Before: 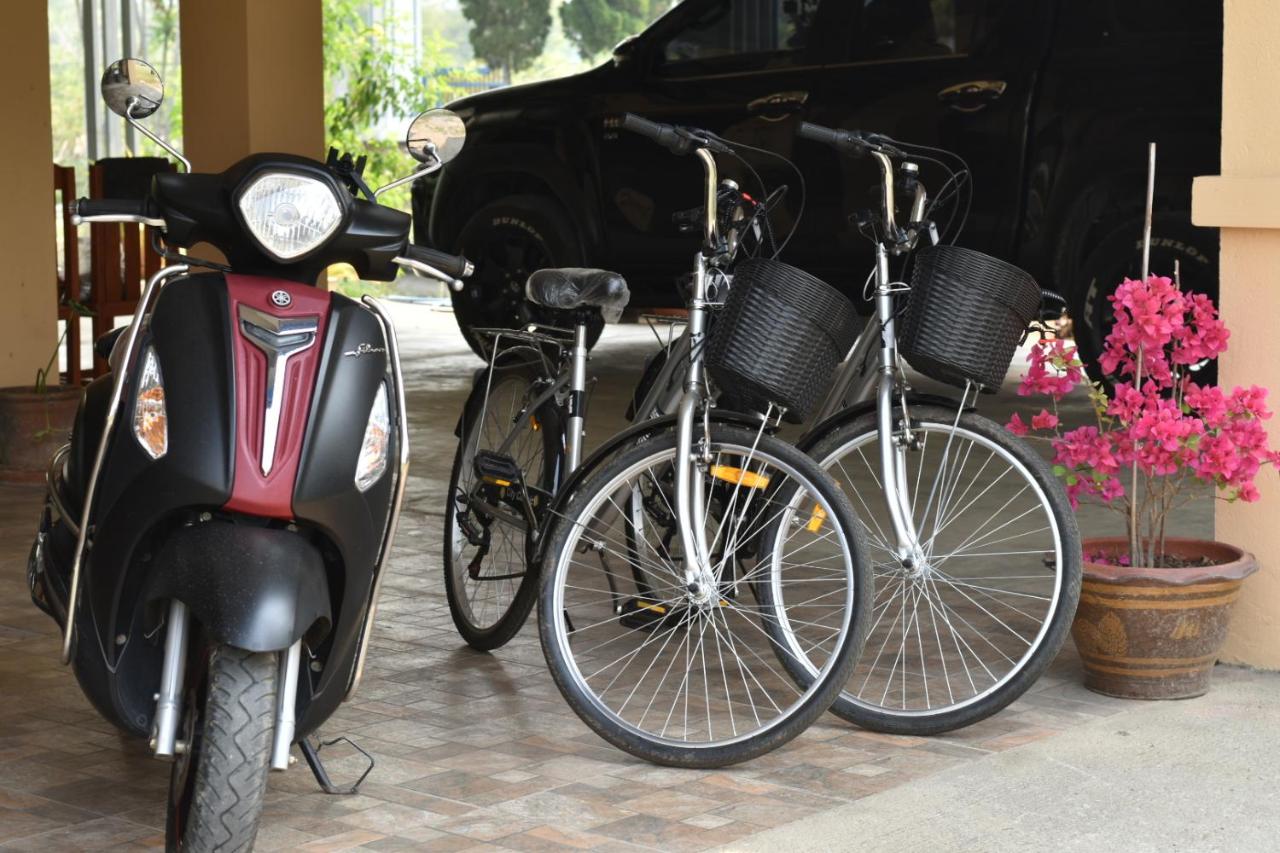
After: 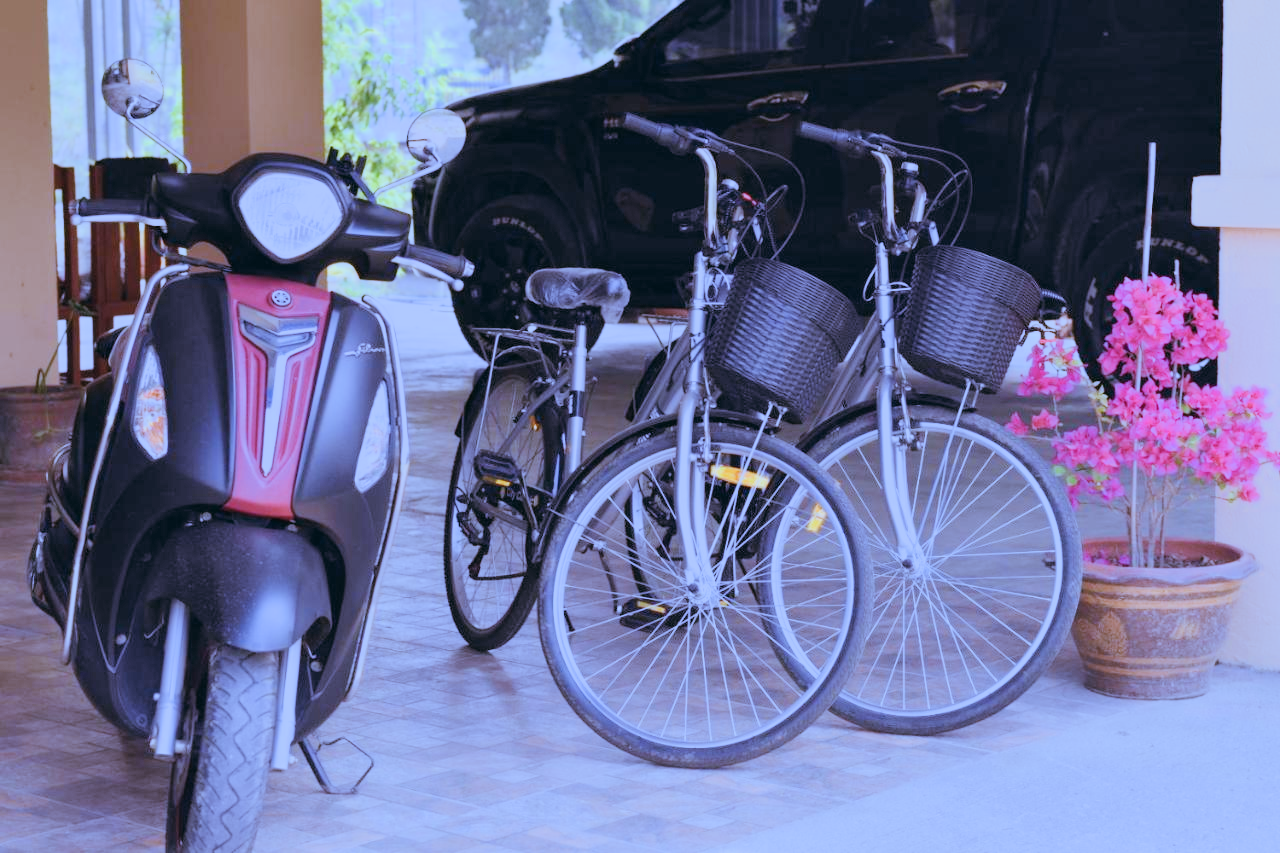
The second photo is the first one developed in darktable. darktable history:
color balance: lift [1.003, 0.993, 1.001, 1.007], gamma [1.018, 1.072, 0.959, 0.928], gain [0.974, 0.873, 1.031, 1.127]
exposure: exposure 1.061 EV, compensate highlight preservation false
filmic rgb: black relative exposure -7.15 EV, white relative exposure 5.36 EV, hardness 3.02
white balance: red 0.98, blue 1.61
